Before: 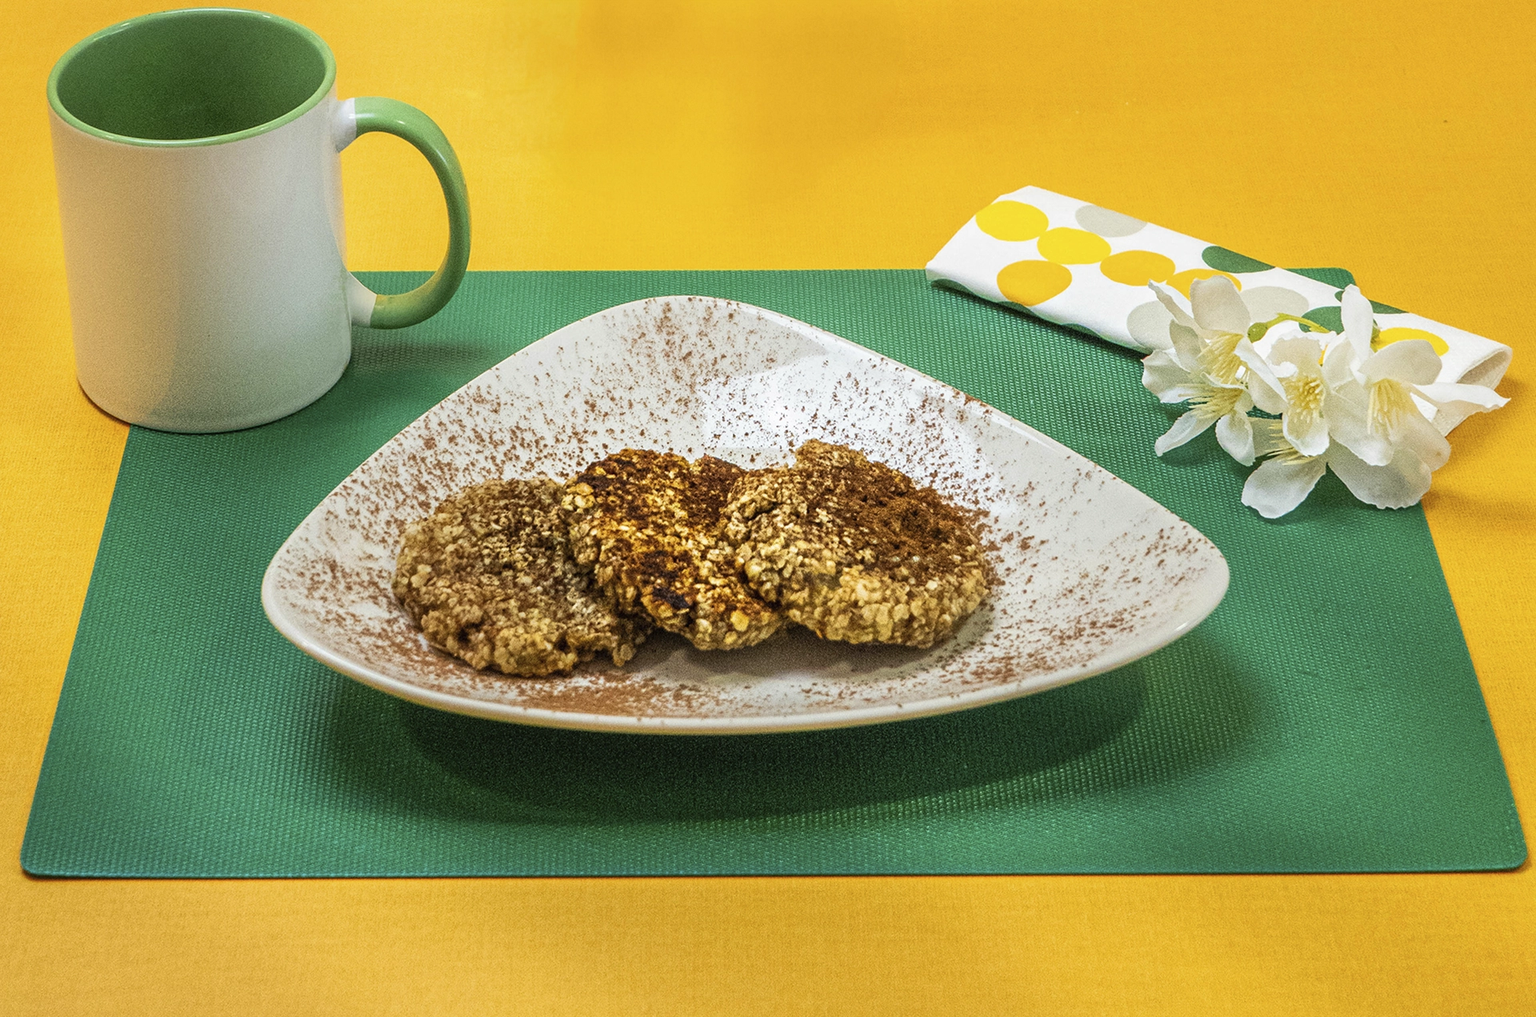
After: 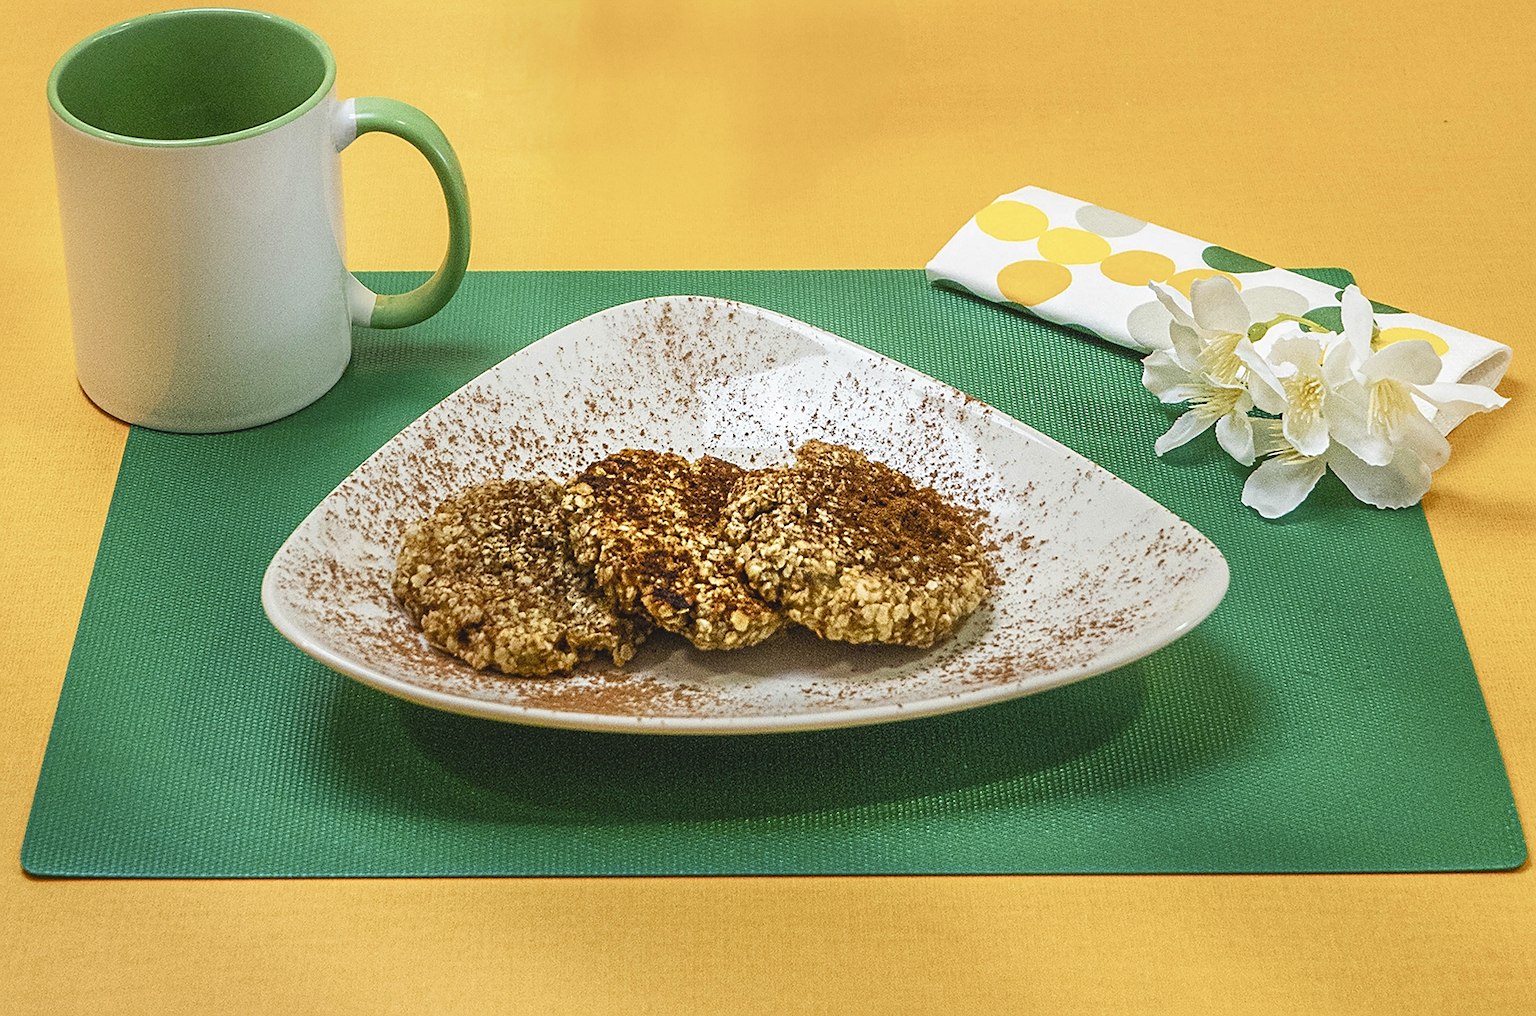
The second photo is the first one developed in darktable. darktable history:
color balance rgb: global offset › luminance 0.714%, linear chroma grading › global chroma 14.555%, perceptual saturation grading › global saturation 0.727%, perceptual saturation grading › highlights -31.551%, perceptual saturation grading › mid-tones 5.813%, perceptual saturation grading › shadows 18.261%
sharpen: on, module defaults
